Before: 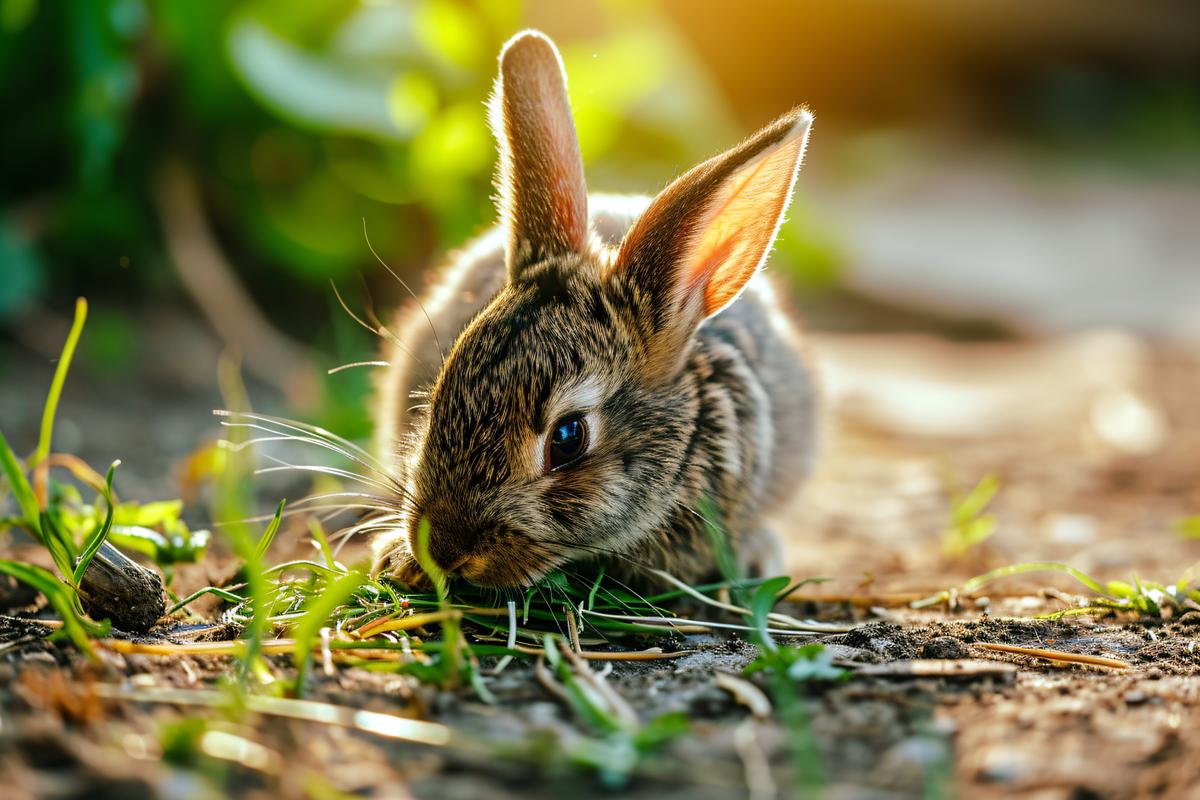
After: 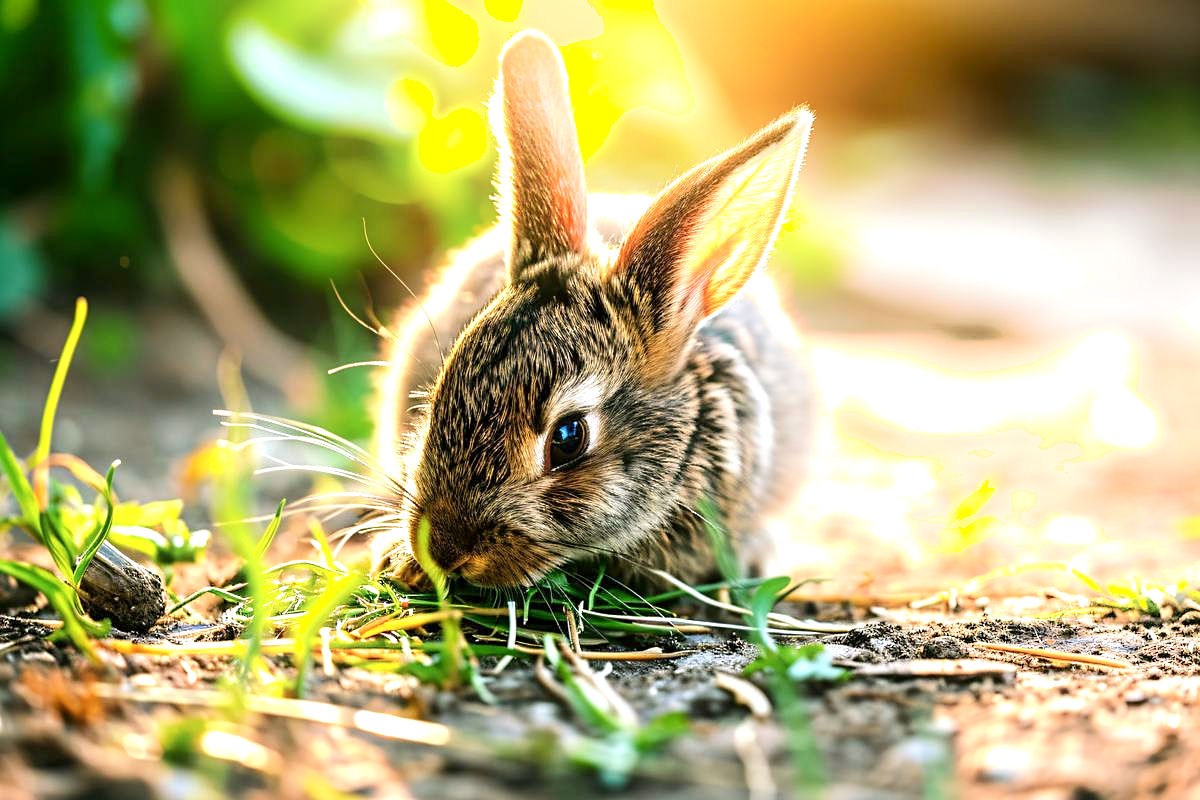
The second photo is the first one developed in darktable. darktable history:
sharpen: amount 0.2
exposure: black level correction 0.001, exposure 1.05 EV, compensate exposure bias true, compensate highlight preservation false
color correction: highlights a* 3.12, highlights b* -1.55, shadows a* -0.101, shadows b* 2.52, saturation 0.98
shadows and highlights: shadows -24.28, highlights 49.77, soften with gaussian
